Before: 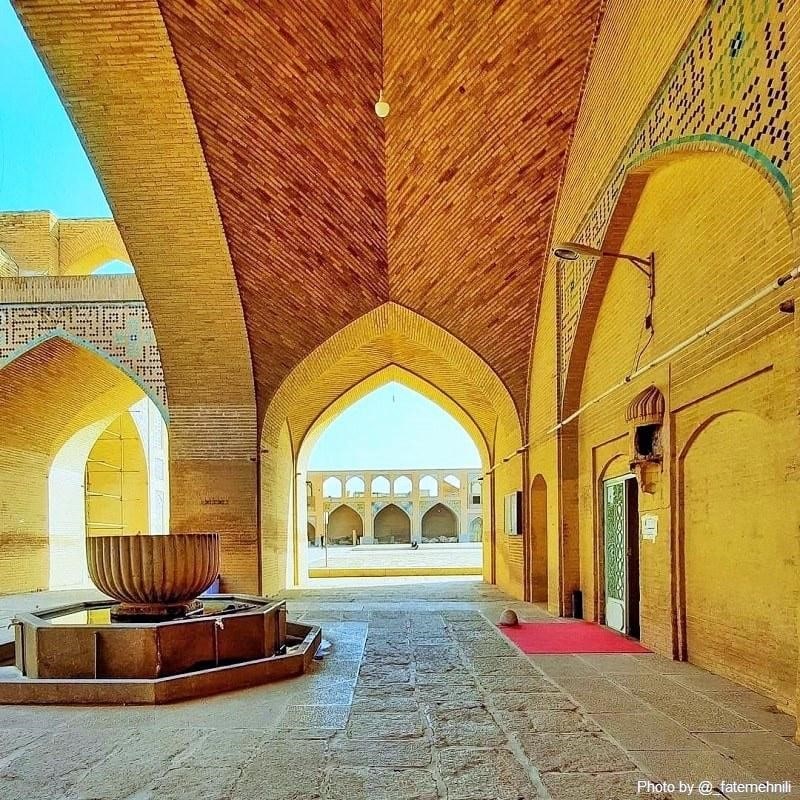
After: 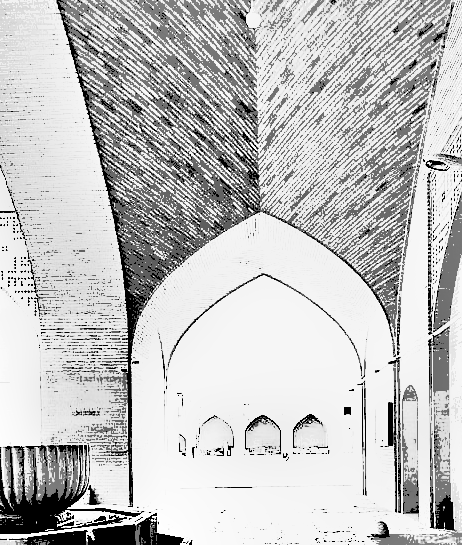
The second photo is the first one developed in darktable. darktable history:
crop: left 16.202%, top 11.208%, right 26.045%, bottom 20.557%
monochrome: a 73.58, b 64.21
base curve: curves: ch0 [(0, 0) (0.007, 0.004) (0.027, 0.03) (0.046, 0.07) (0.207, 0.54) (0.442, 0.872) (0.673, 0.972) (1, 1)], preserve colors none
tone curve: curves: ch0 [(0, 0.023) (0.103, 0.087) (0.277, 0.28) (0.46, 0.554) (0.569, 0.68) (0.735, 0.843) (0.994, 0.984)]; ch1 [(0, 0) (0.324, 0.285) (0.456, 0.438) (0.488, 0.497) (0.512, 0.503) (0.535, 0.535) (0.599, 0.606) (0.715, 0.738) (1, 1)]; ch2 [(0, 0) (0.369, 0.388) (0.449, 0.431) (0.478, 0.471) (0.502, 0.503) (0.55, 0.553) (0.603, 0.602) (0.656, 0.713) (1, 1)], color space Lab, independent channels, preserve colors none
exposure: black level correction 0.1, exposure 3 EV, compensate highlight preservation false
shadows and highlights: shadows 60, highlights -60
local contrast: highlights 123%, shadows 126%, detail 140%, midtone range 0.254
